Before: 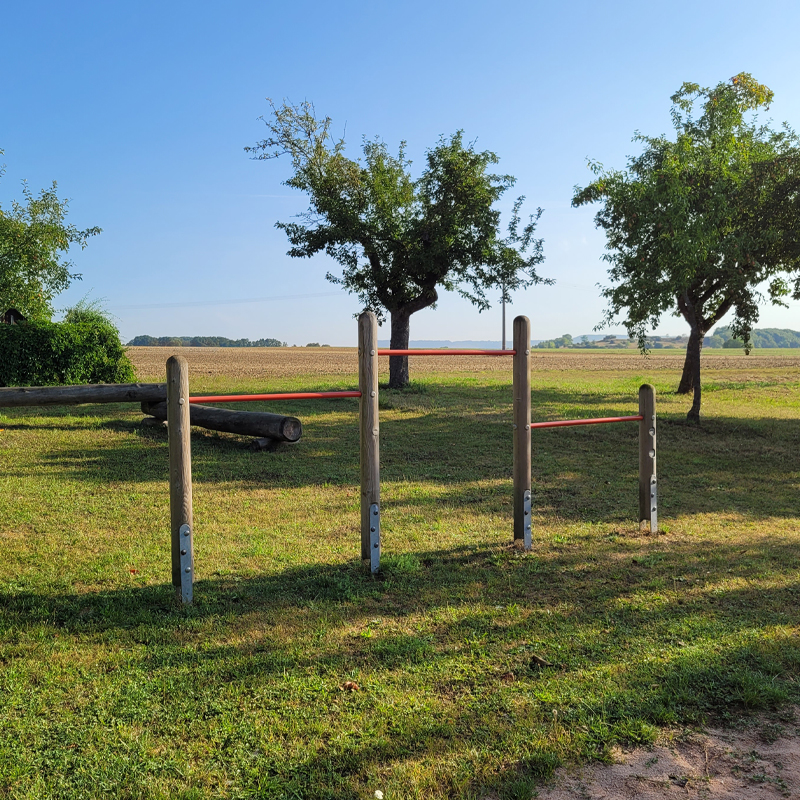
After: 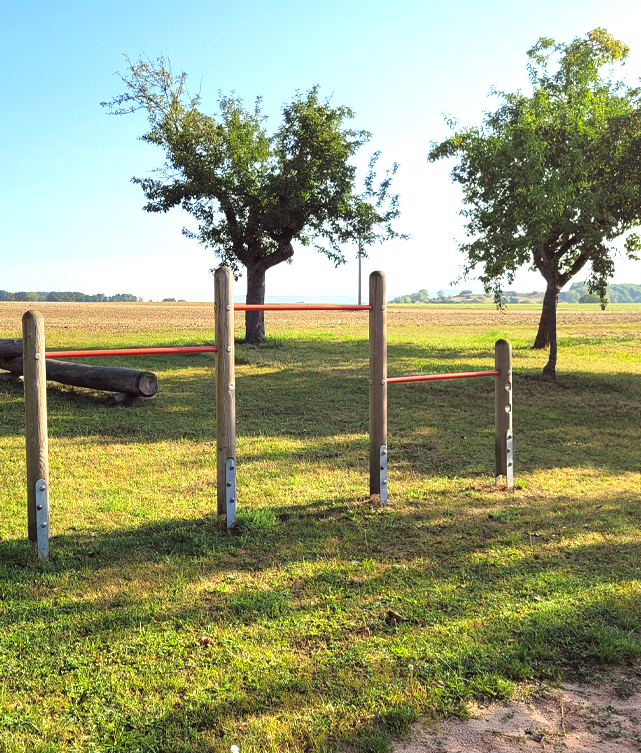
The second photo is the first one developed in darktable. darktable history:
crop and rotate: left 18.123%, top 5.754%, right 1.696%
exposure: black level correction -0.001, exposure 0.91 EV, compensate highlight preservation false
color correction: highlights a* -0.974, highlights b* 4.65, shadows a* 3.56
